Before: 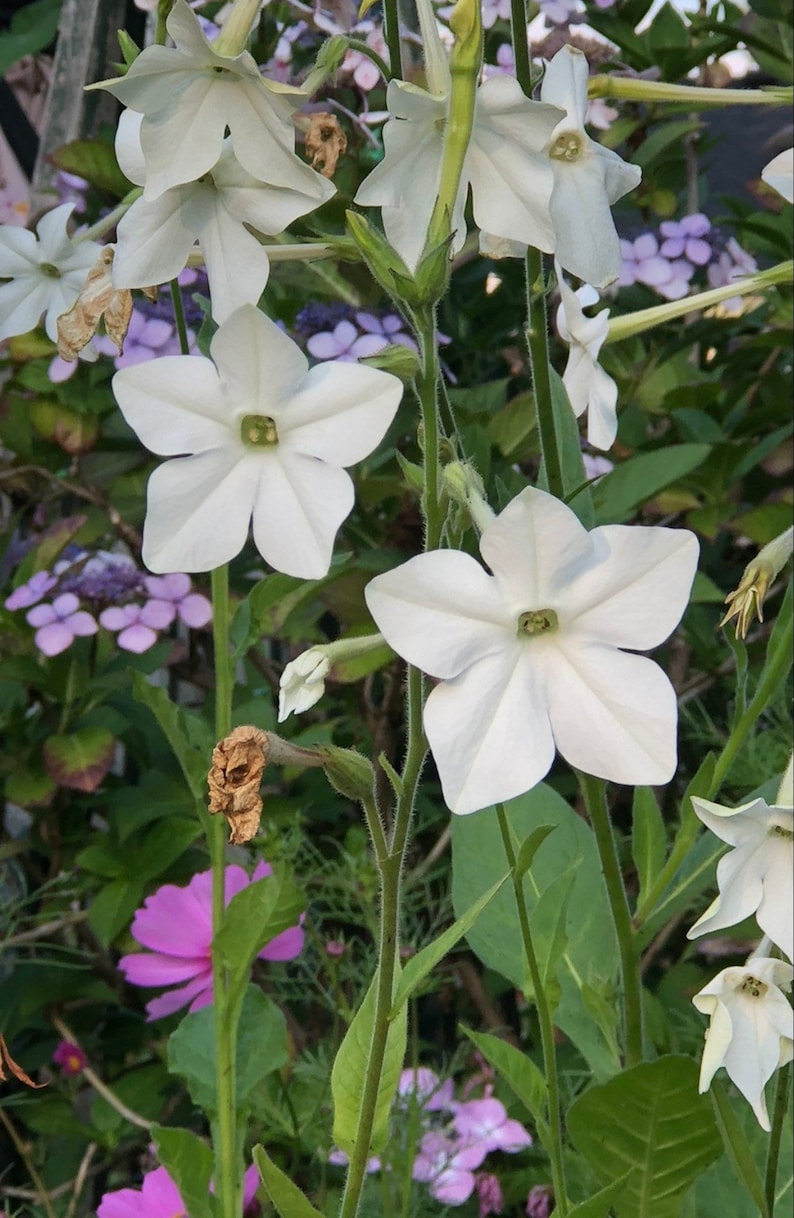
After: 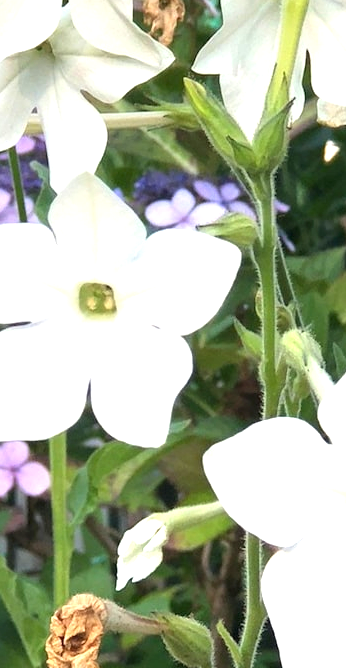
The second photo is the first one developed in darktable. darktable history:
crop: left 20.499%, top 10.848%, right 35.877%, bottom 34.283%
exposure: black level correction 0, exposure 1.282 EV, compensate exposure bias true, compensate highlight preservation false
